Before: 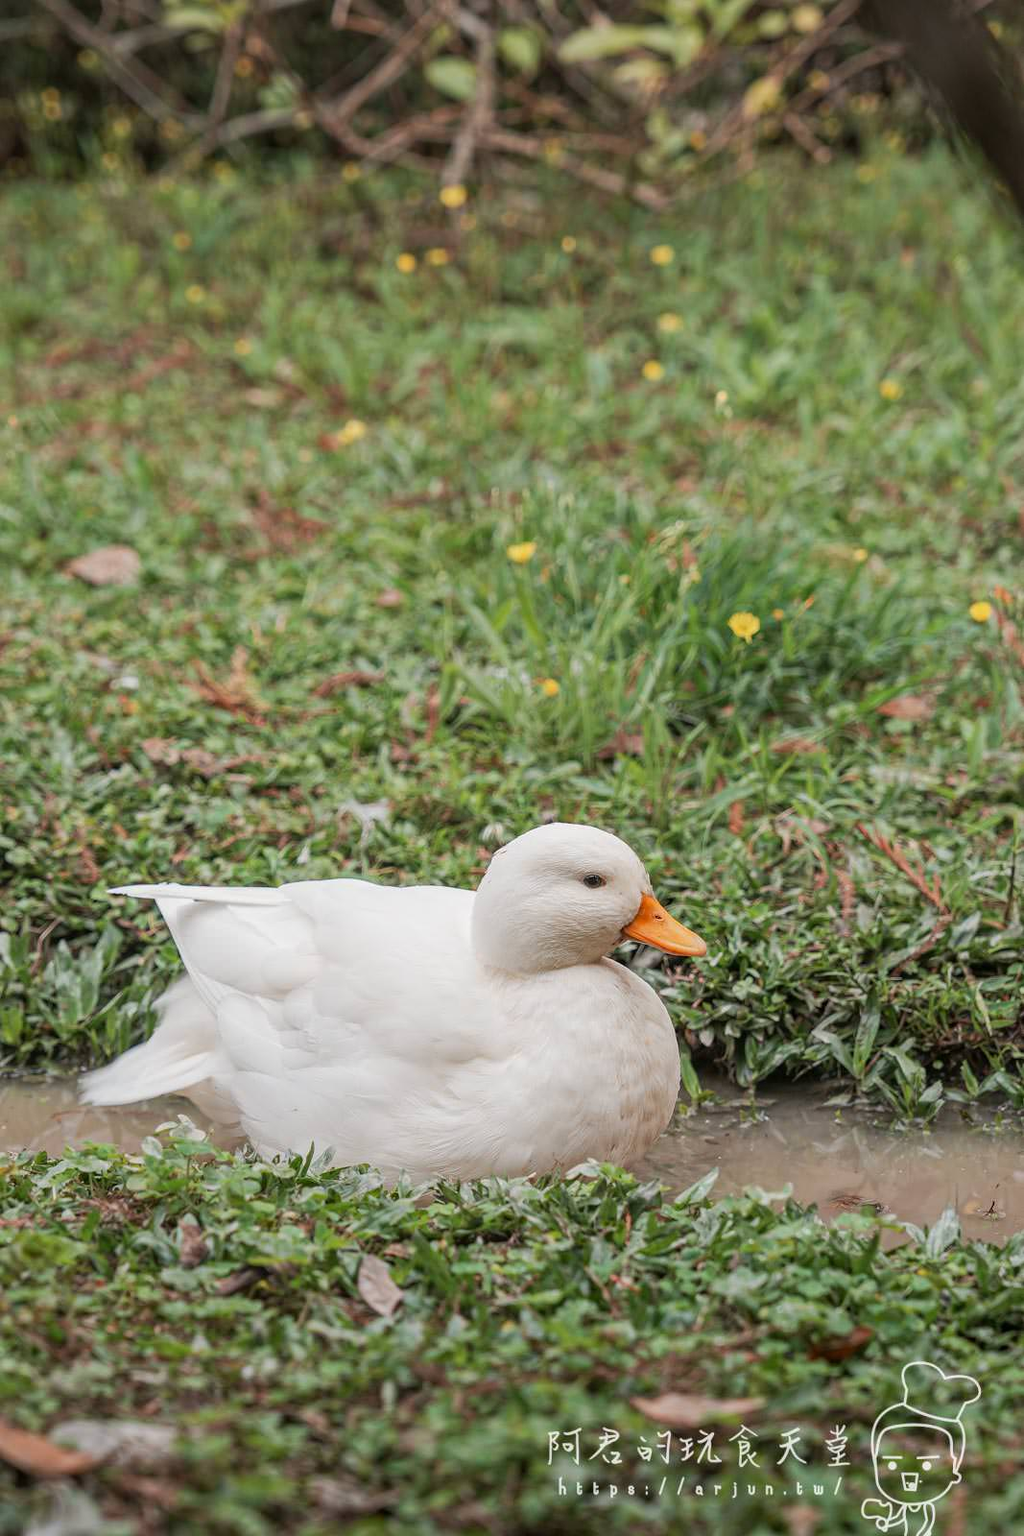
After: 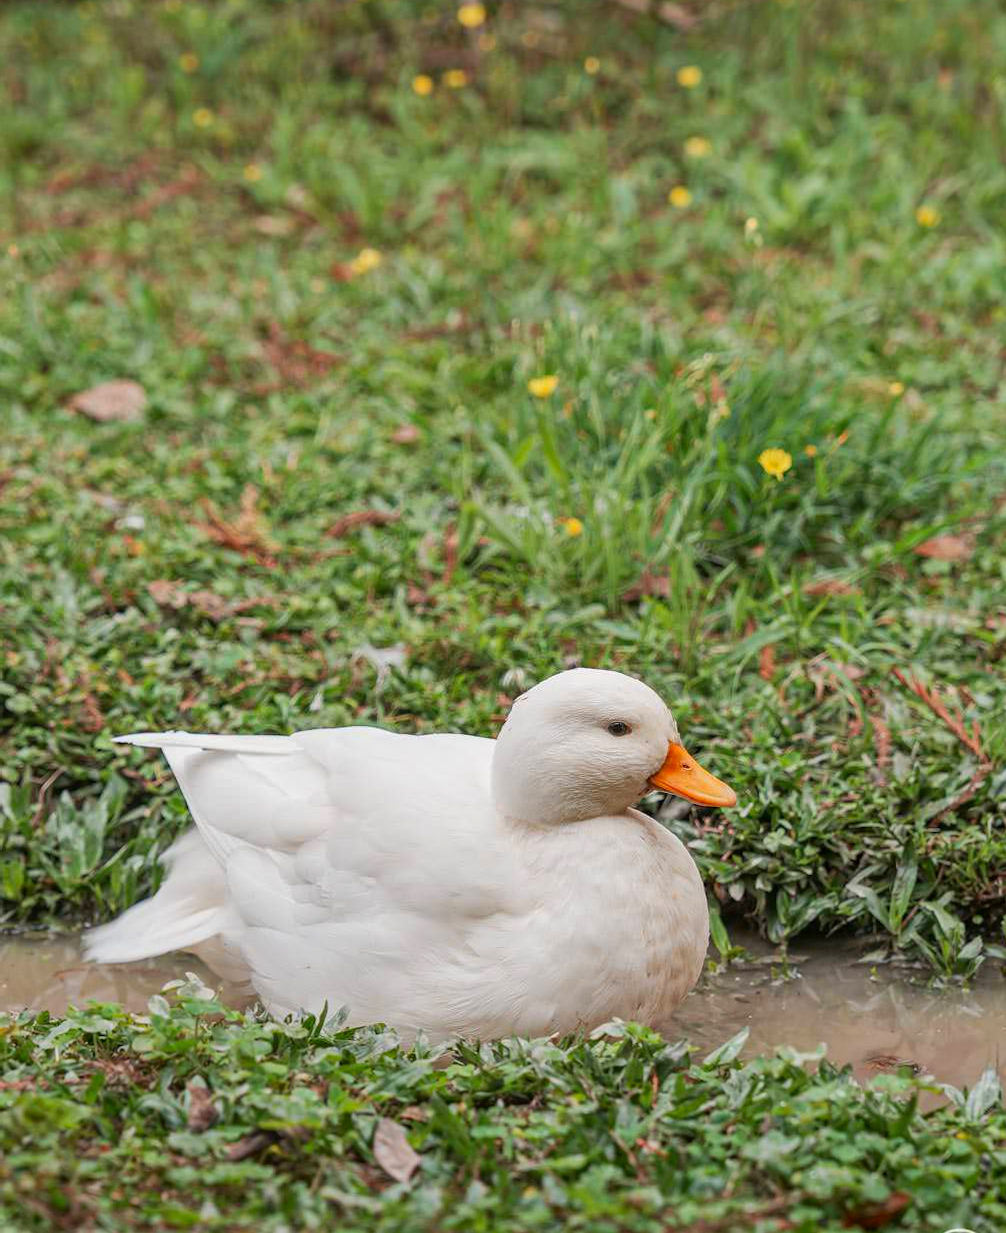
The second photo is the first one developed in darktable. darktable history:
contrast brightness saturation: contrast 0.077, saturation 0.198
levels: mode automatic, levels [0, 0.435, 0.917]
shadows and highlights: low approximation 0.01, soften with gaussian
crop and rotate: angle 0.063°, top 11.757%, right 5.51%, bottom 11.031%
